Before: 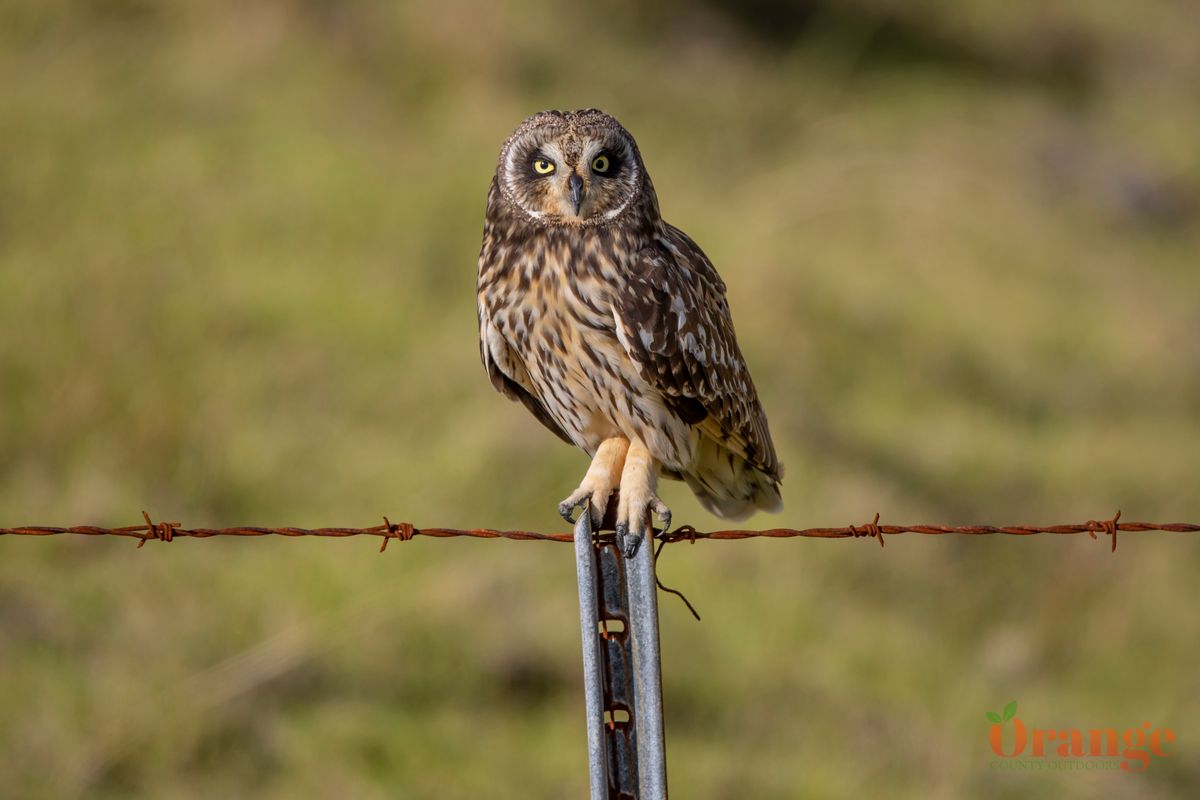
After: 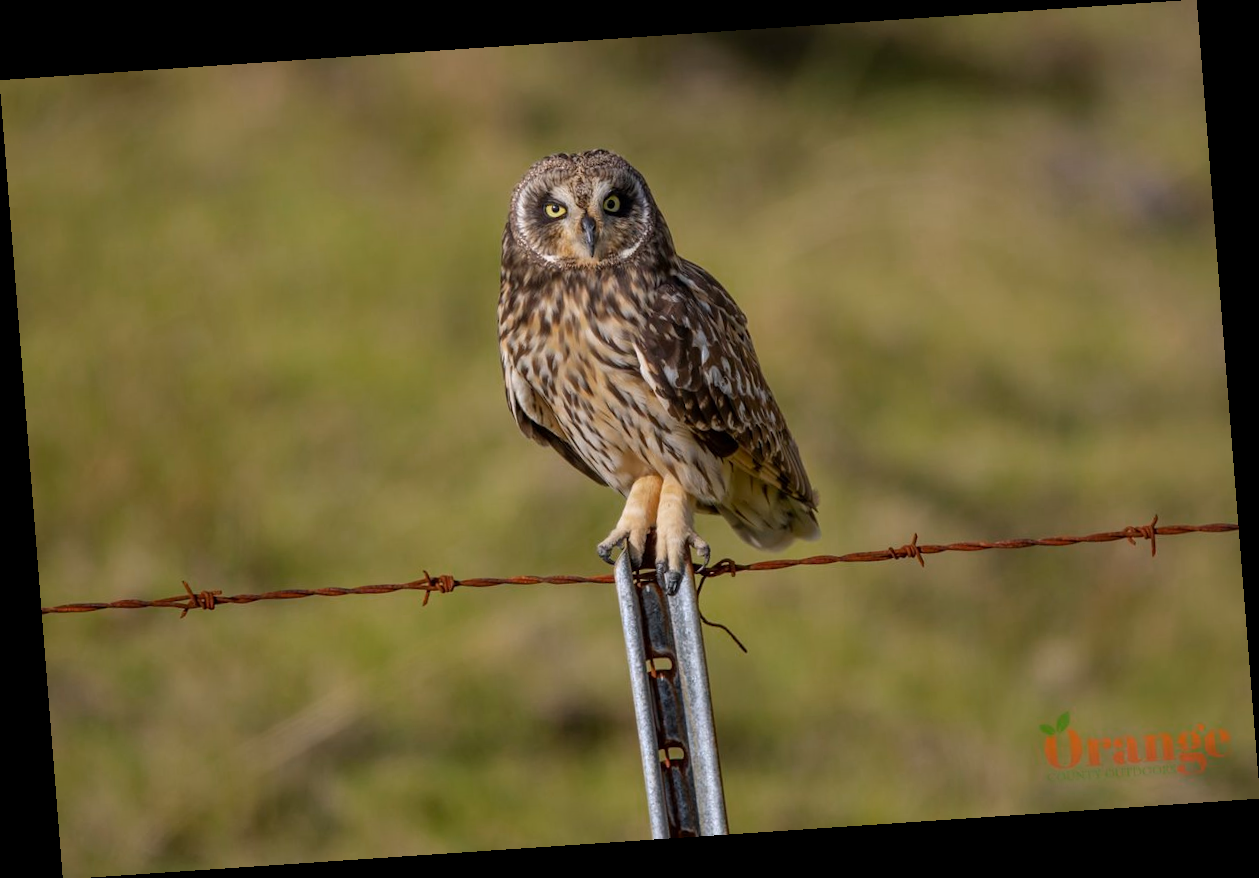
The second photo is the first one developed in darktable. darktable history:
rotate and perspective: rotation -4.2°, shear 0.006, automatic cropping off
color zones: curves: ch0 [(0.203, 0.433) (0.607, 0.517) (0.697, 0.696) (0.705, 0.897)]
